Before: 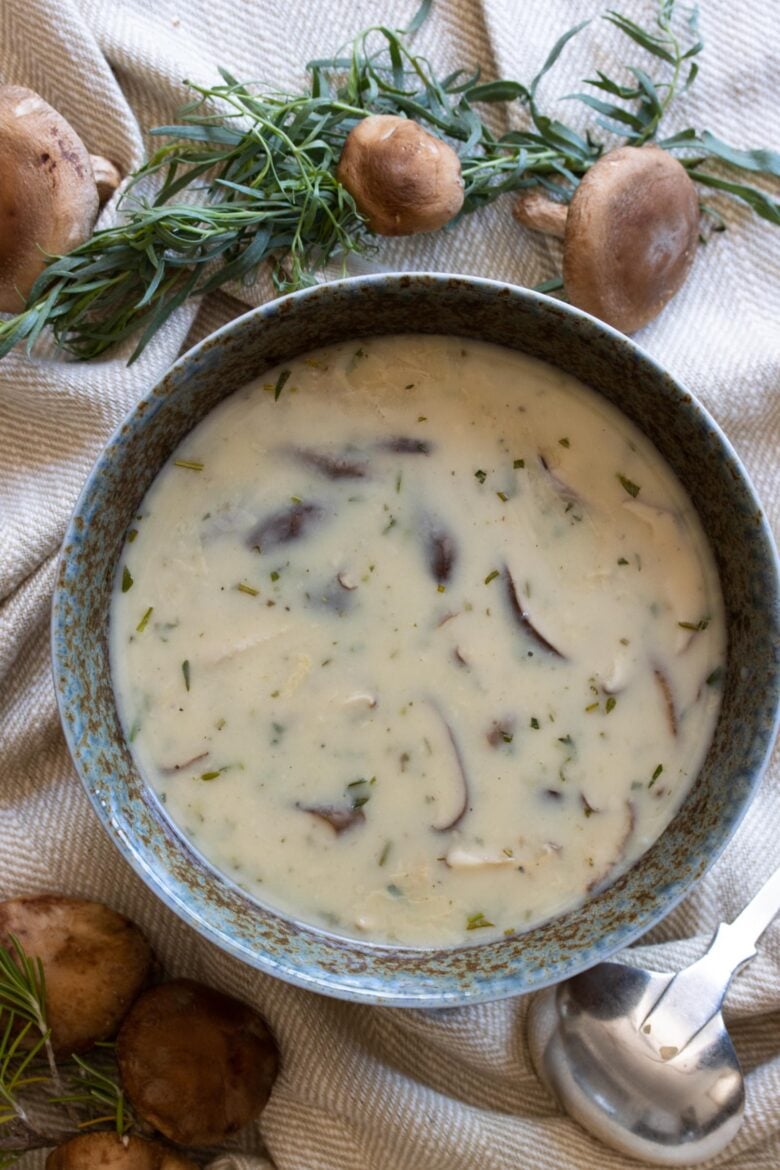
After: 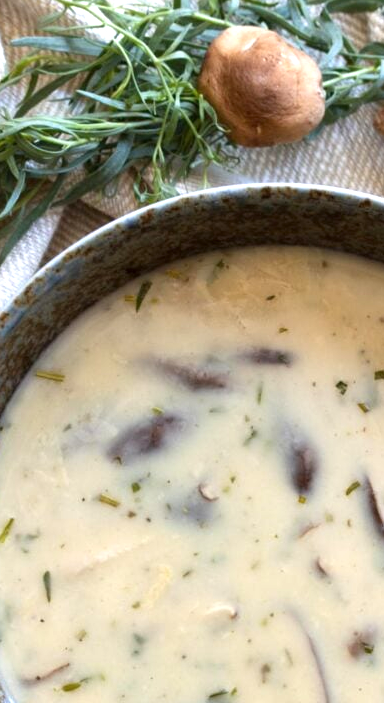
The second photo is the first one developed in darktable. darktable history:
crop: left 17.835%, top 7.675%, right 32.881%, bottom 32.213%
exposure: exposure 0.77 EV, compensate highlight preservation false
